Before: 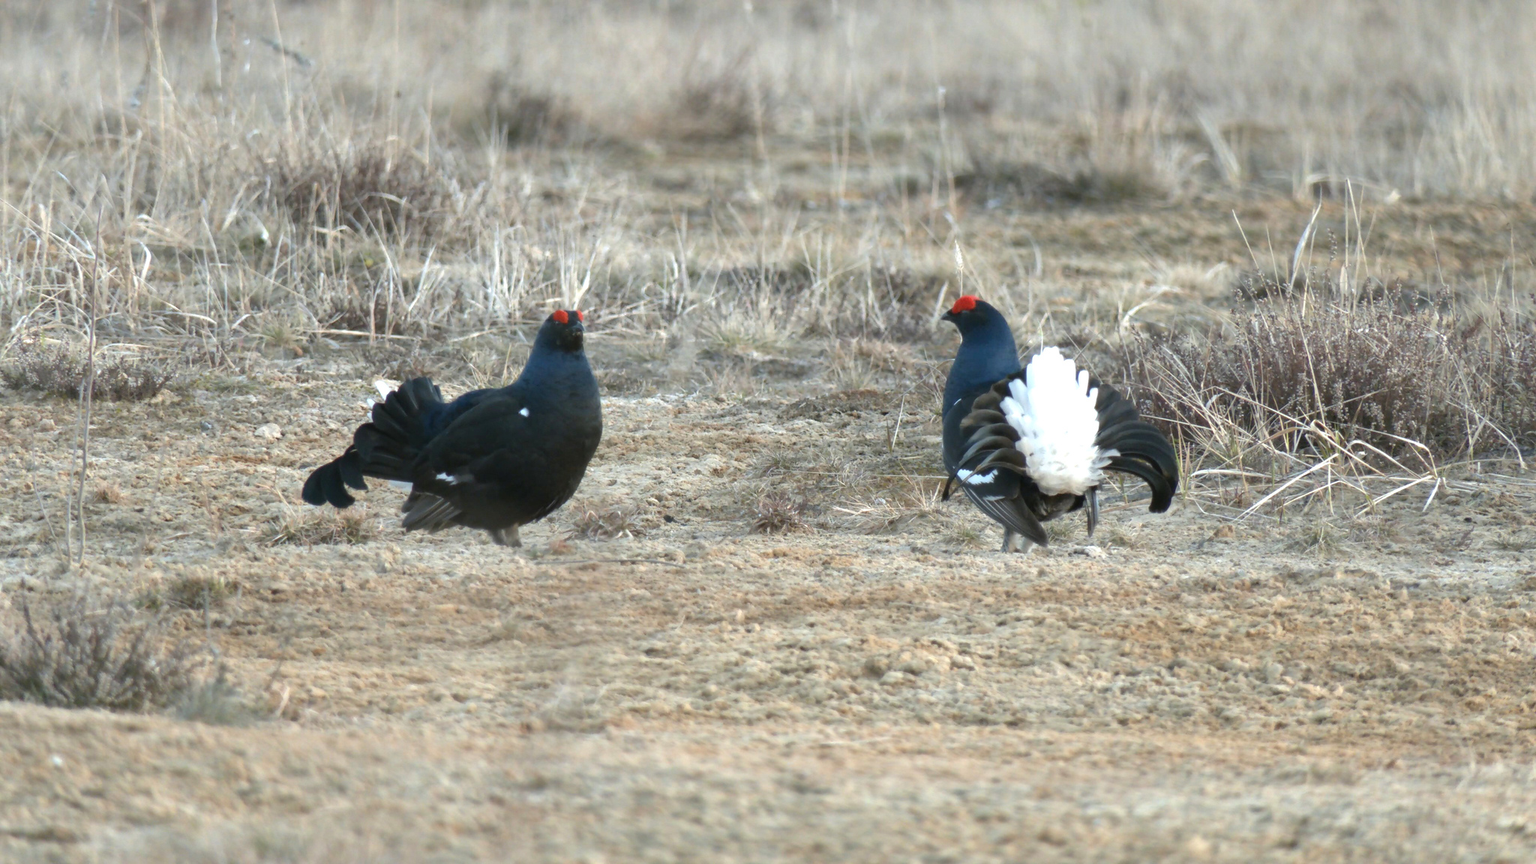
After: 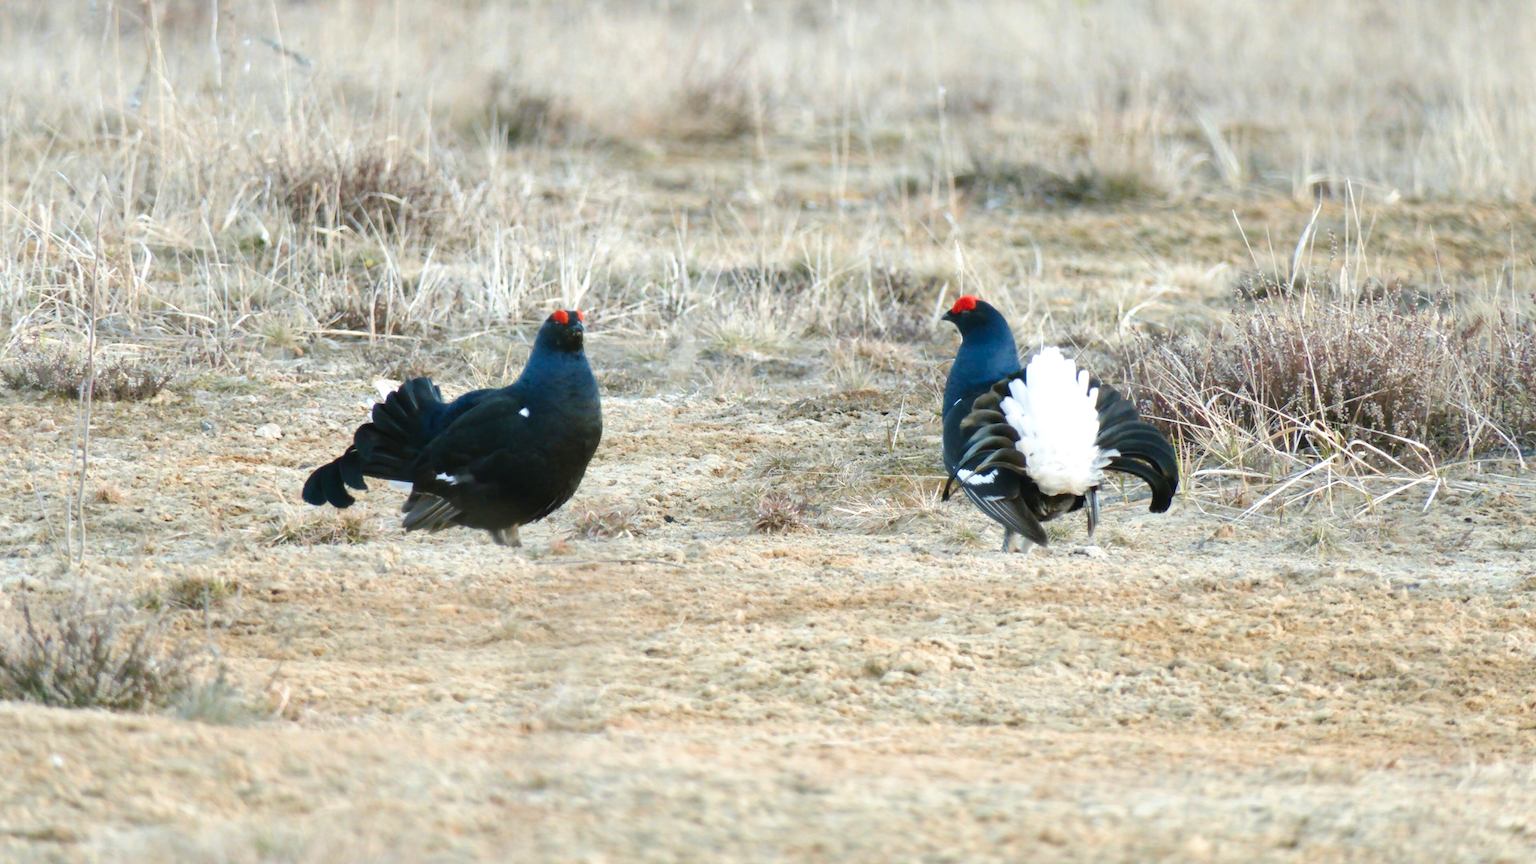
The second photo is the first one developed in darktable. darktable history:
tone curve: curves: ch0 [(0, 0.023) (0.087, 0.065) (0.184, 0.168) (0.45, 0.54) (0.57, 0.683) (0.722, 0.825) (0.877, 0.948) (1, 1)]; ch1 [(0, 0) (0.388, 0.369) (0.44, 0.44) (0.489, 0.481) (0.534, 0.528) (0.657, 0.655) (1, 1)]; ch2 [(0, 0) (0.353, 0.317) (0.408, 0.427) (0.472, 0.46) (0.5, 0.488) (0.537, 0.518) (0.576, 0.592) (0.625, 0.631) (1, 1)], preserve colors none
velvia: on, module defaults
